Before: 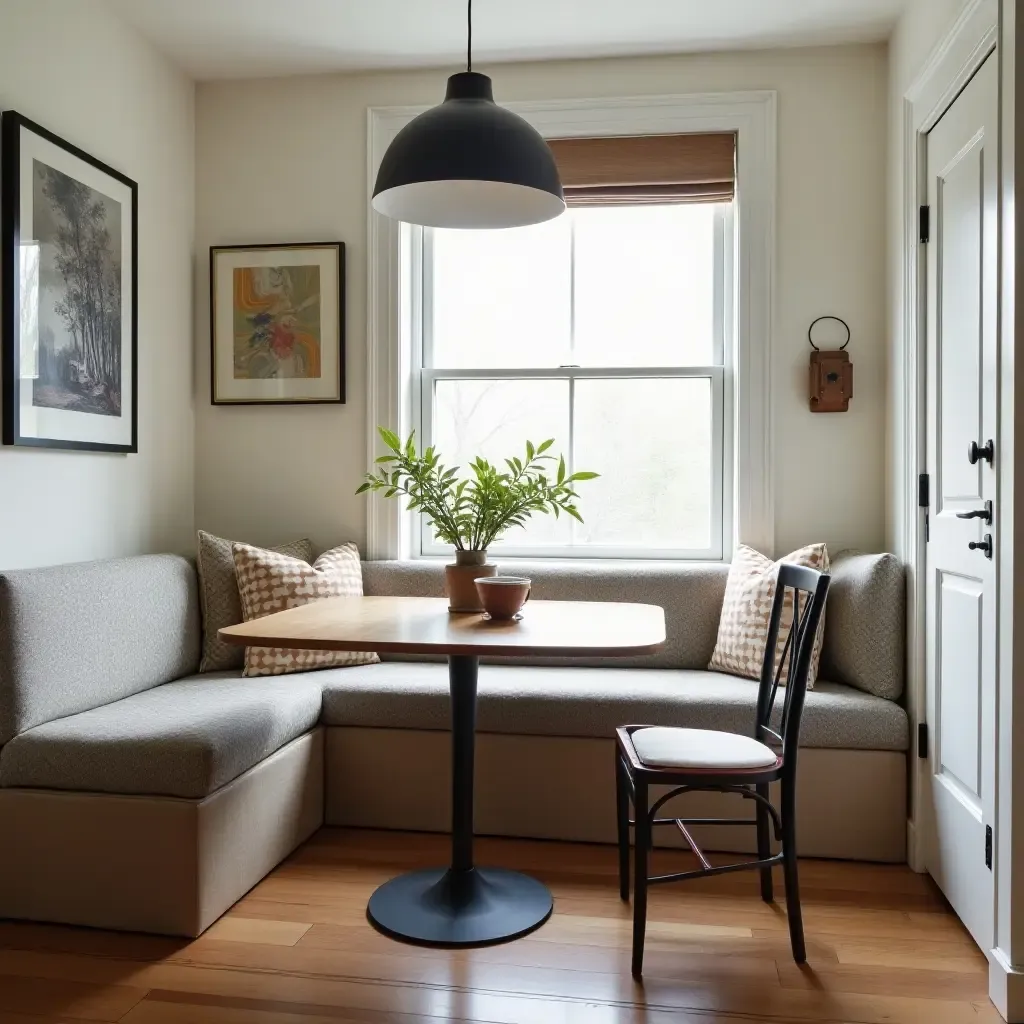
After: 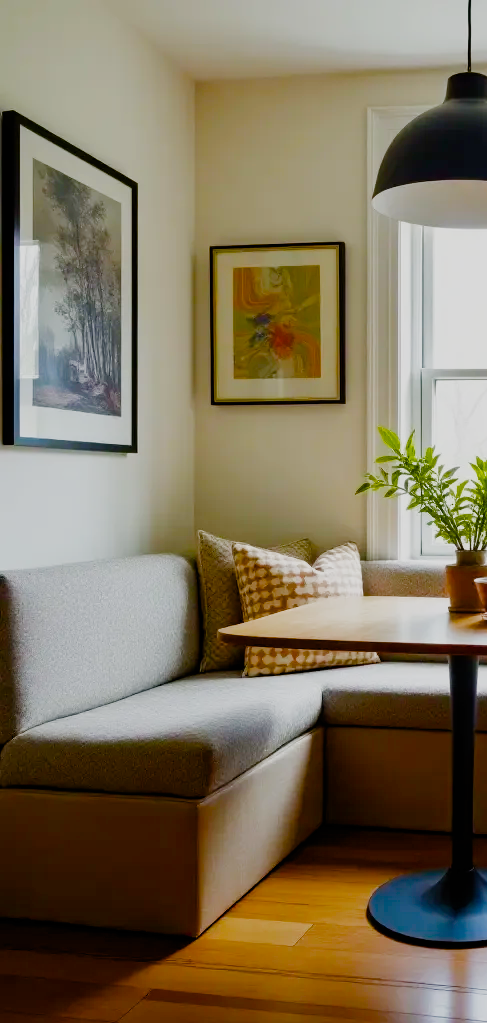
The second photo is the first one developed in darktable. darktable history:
crop and rotate: left 0.026%, top 0%, right 52.333%
filmic rgb: black relative exposure -8.04 EV, white relative exposure 4.05 EV, hardness 4.18, add noise in highlights 0, preserve chrominance no, color science v3 (2019), use custom middle-gray values true, contrast in highlights soft
exposure: black level correction 0.001, exposure 0.142 EV, compensate exposure bias true, compensate highlight preservation false
color balance rgb: linear chroma grading › global chroma 49.75%, perceptual saturation grading › global saturation 20%, perceptual saturation grading › highlights -14.098%, perceptual saturation grading › shadows 49.581%
